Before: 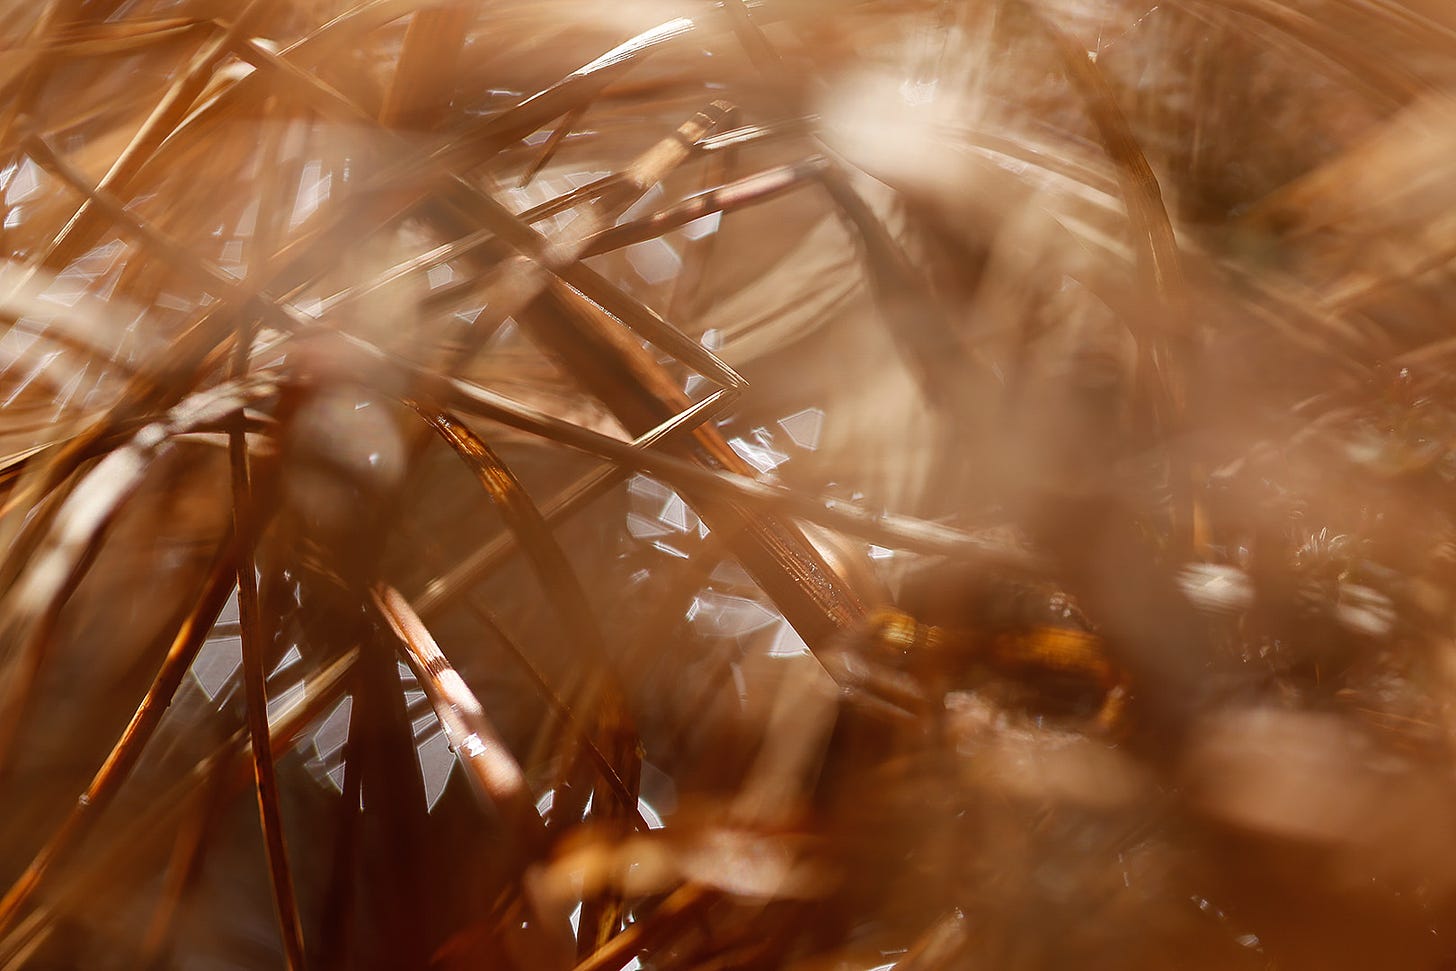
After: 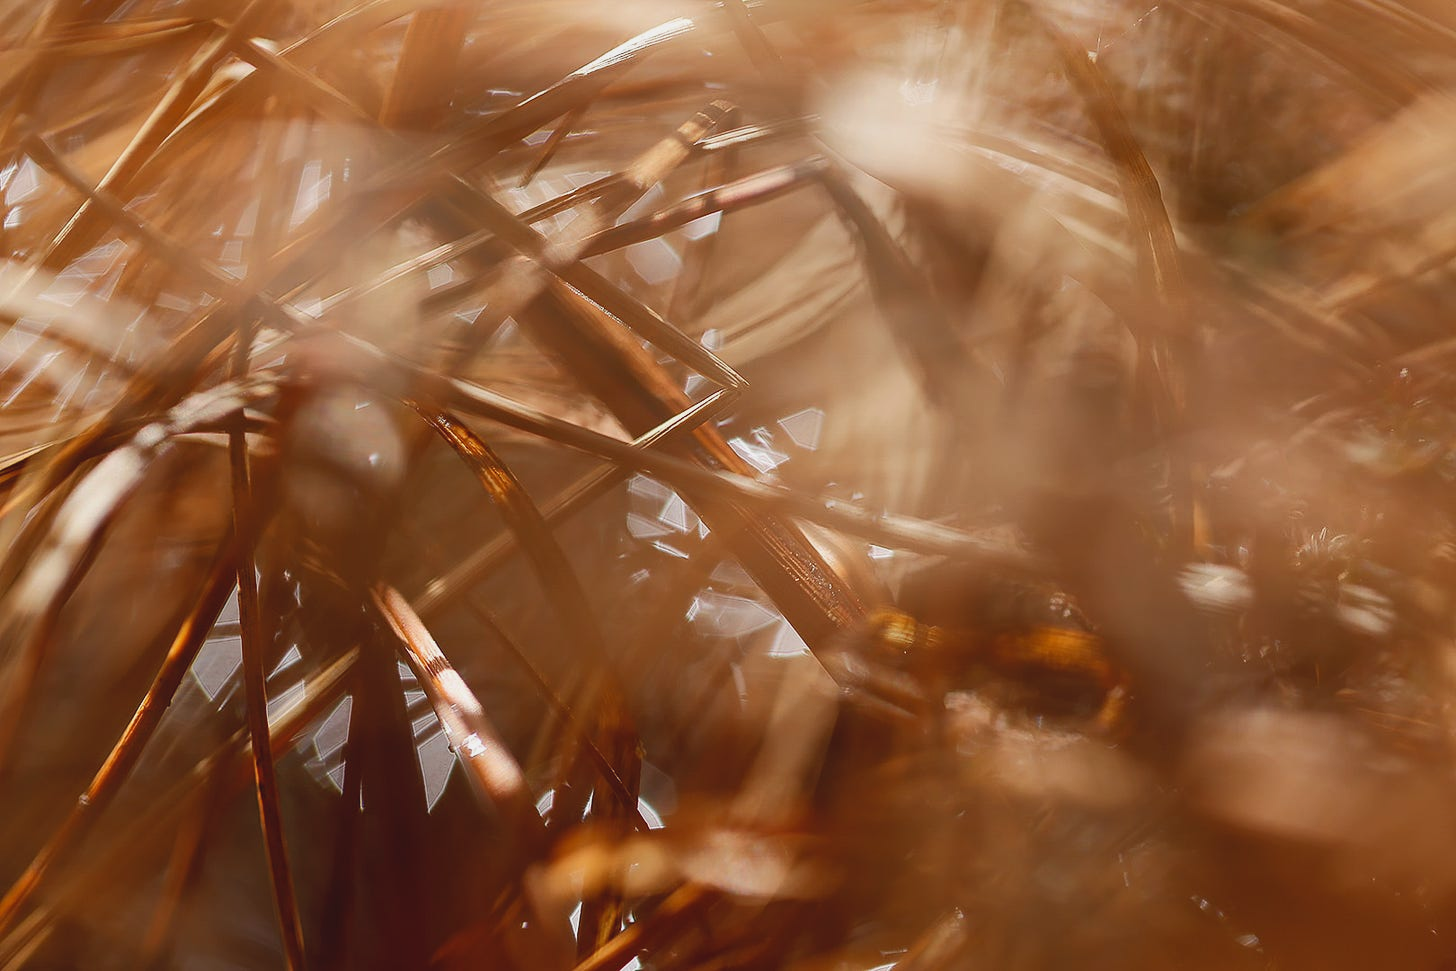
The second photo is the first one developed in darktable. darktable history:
tone equalizer: on, module defaults
tone curve: curves: ch0 [(0, 0) (0.003, 0.003) (0.011, 0.011) (0.025, 0.025) (0.044, 0.044) (0.069, 0.069) (0.1, 0.099) (0.136, 0.135) (0.177, 0.177) (0.224, 0.224) (0.277, 0.276) (0.335, 0.334) (0.399, 0.398) (0.468, 0.467) (0.543, 0.565) (0.623, 0.641) (0.709, 0.723) (0.801, 0.81) (0.898, 0.902) (1, 1)], color space Lab, independent channels
contrast brightness saturation: contrast -0.112
